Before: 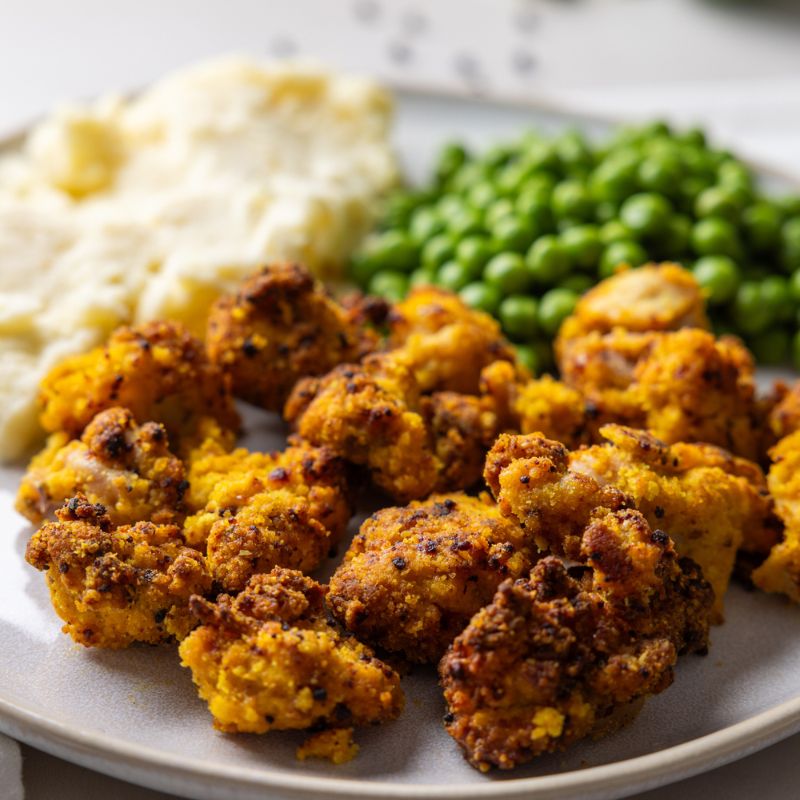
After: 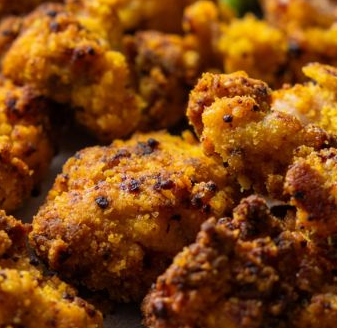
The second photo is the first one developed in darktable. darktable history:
crop: left 37.221%, top 45.169%, right 20.63%, bottom 13.777%
